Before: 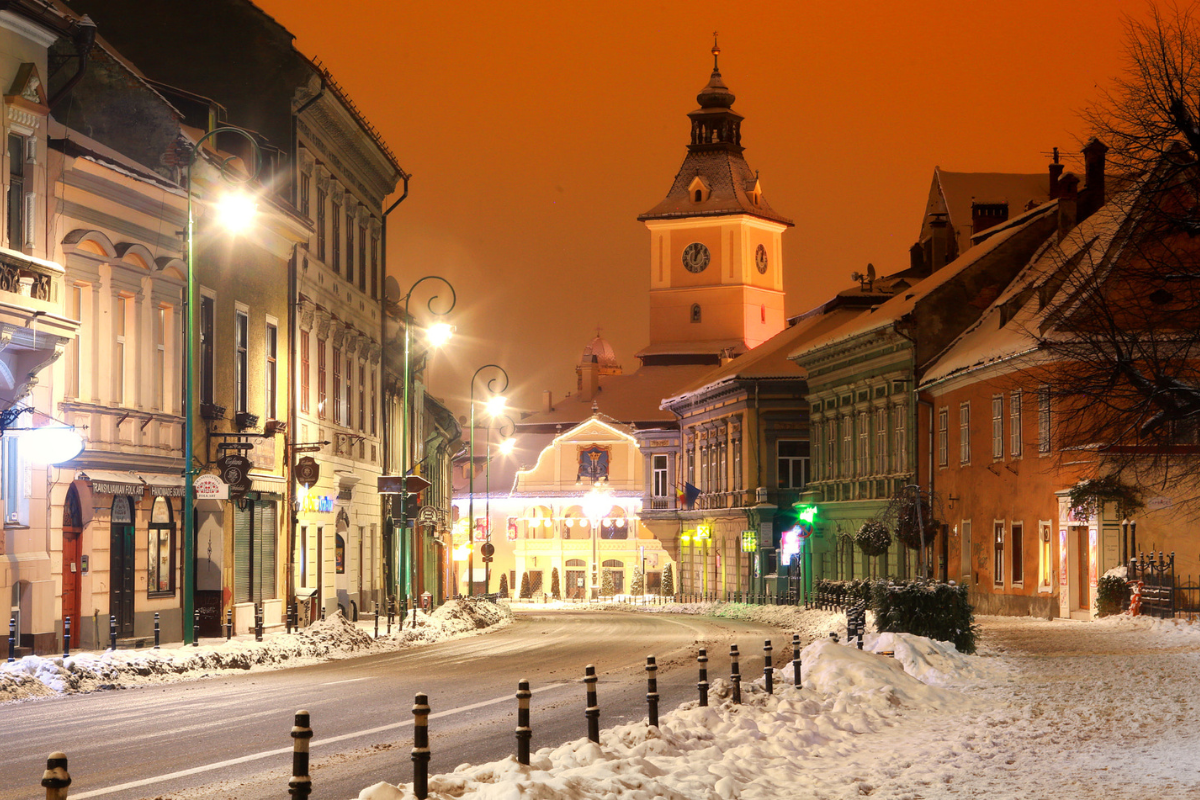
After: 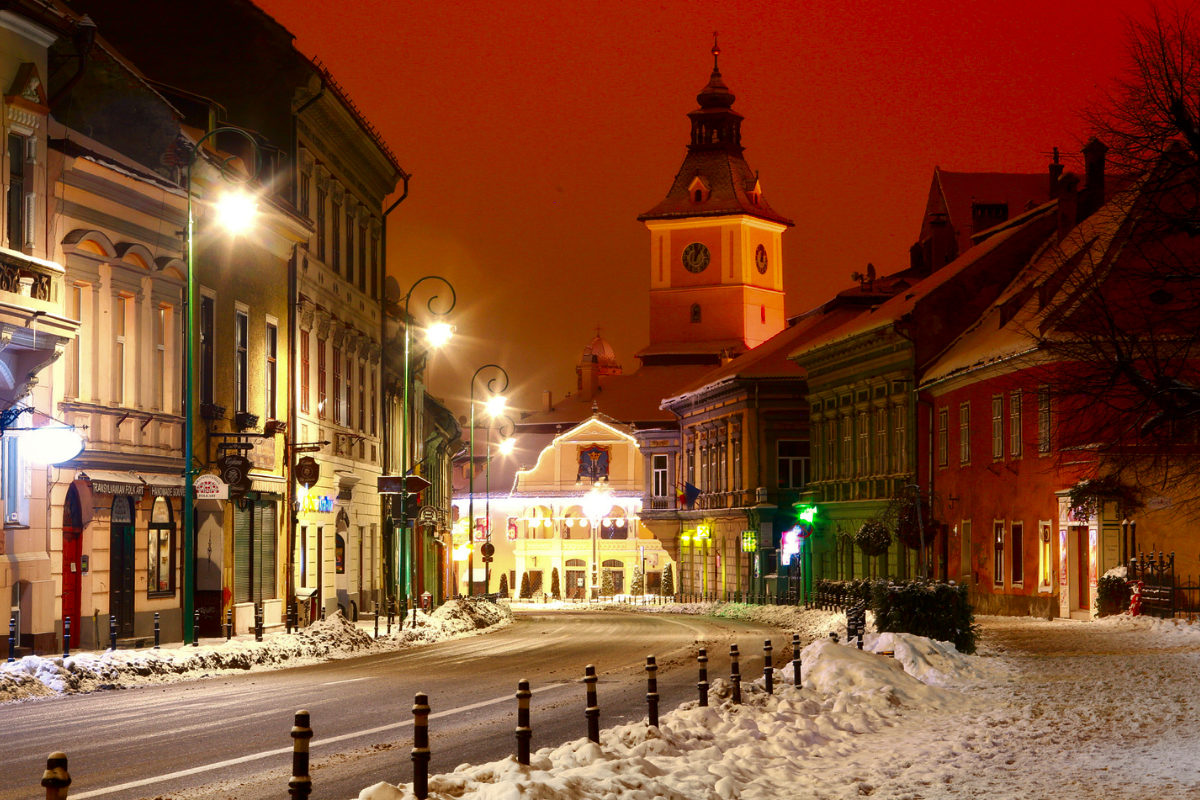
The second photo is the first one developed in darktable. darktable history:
contrast brightness saturation: brightness -0.255, saturation 0.202
